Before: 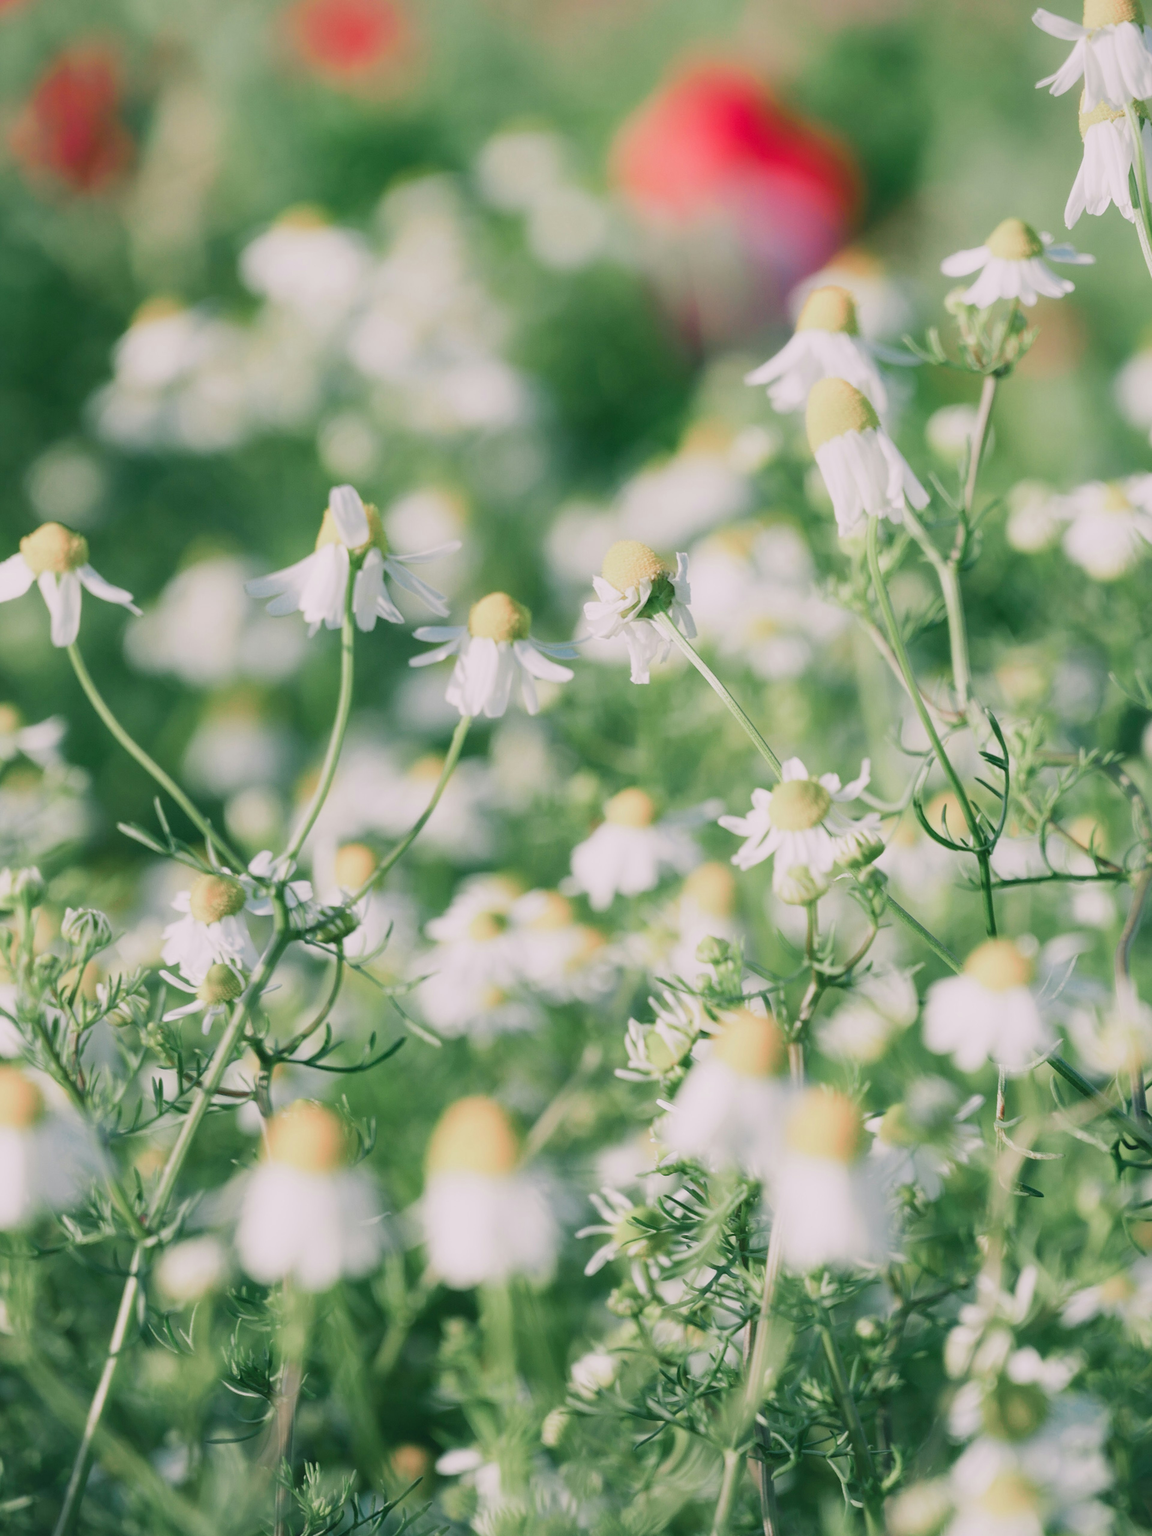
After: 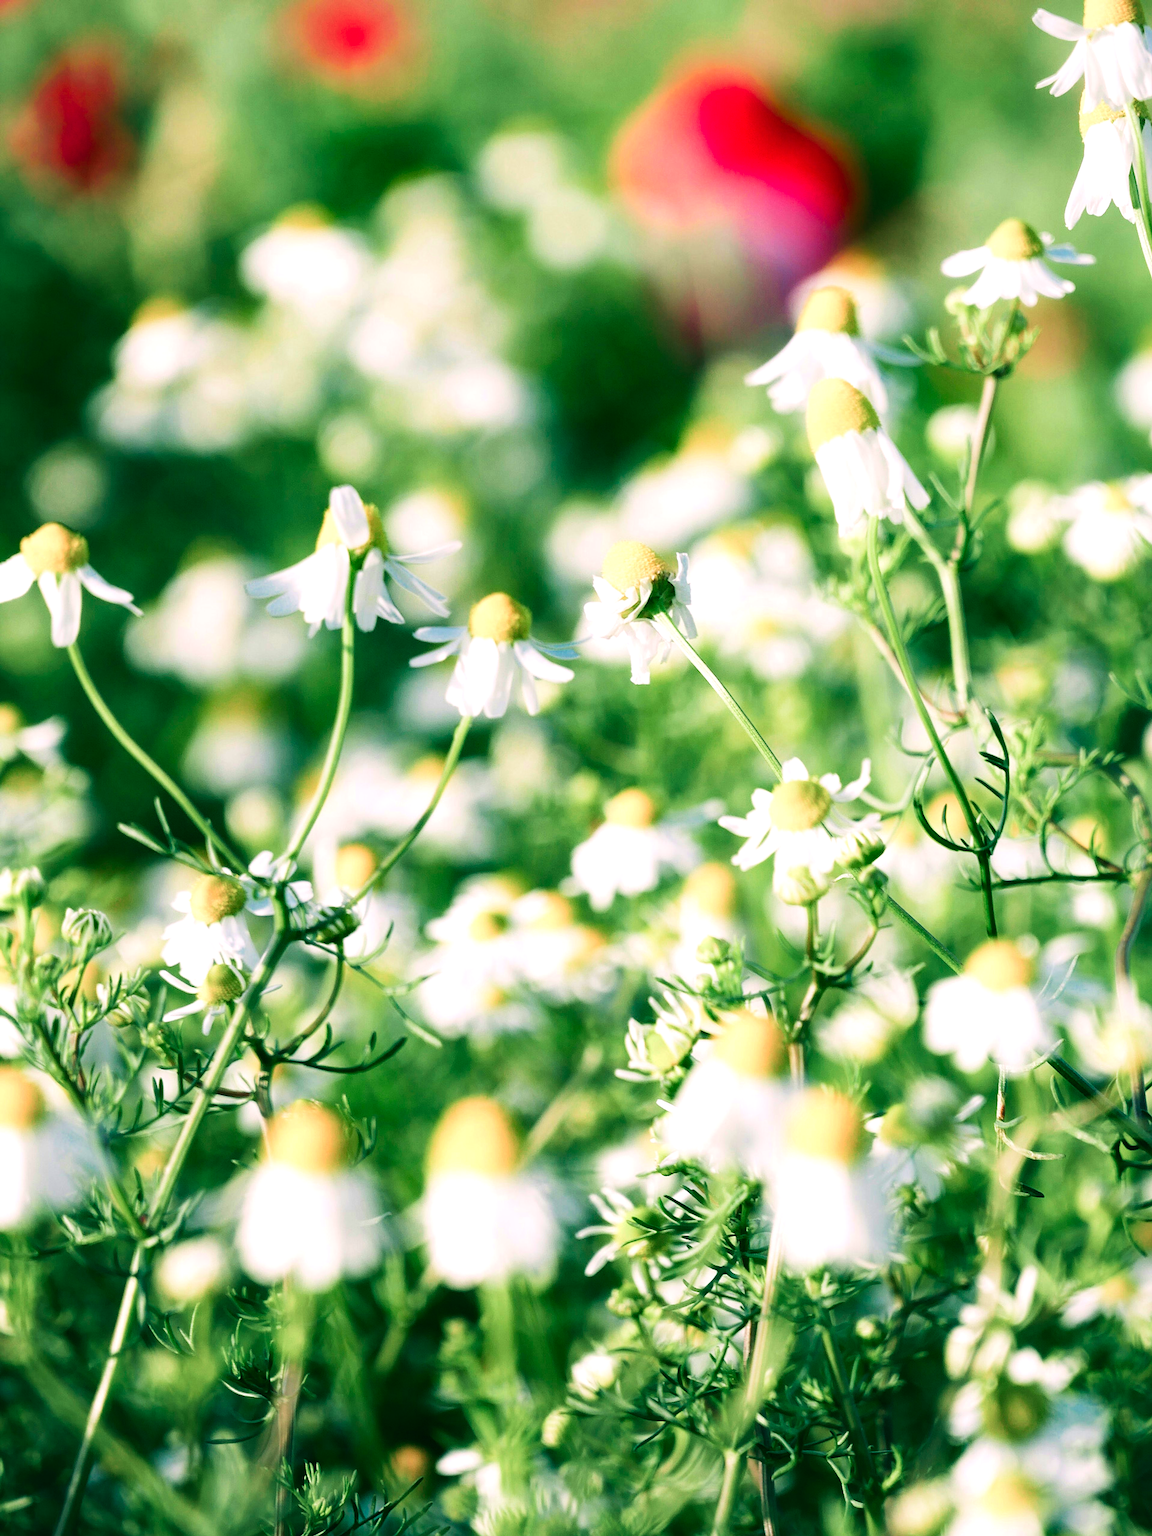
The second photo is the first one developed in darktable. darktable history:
sharpen: on, module defaults
exposure: black level correction 0.001, exposure 0.673 EV, compensate highlight preservation false
tone curve: curves: ch0 [(0, 0) (0.153, 0.06) (1, 1)], preserve colors none
contrast brightness saturation: contrast 0.123, brightness -0.118, saturation 0.197
velvia: on, module defaults
